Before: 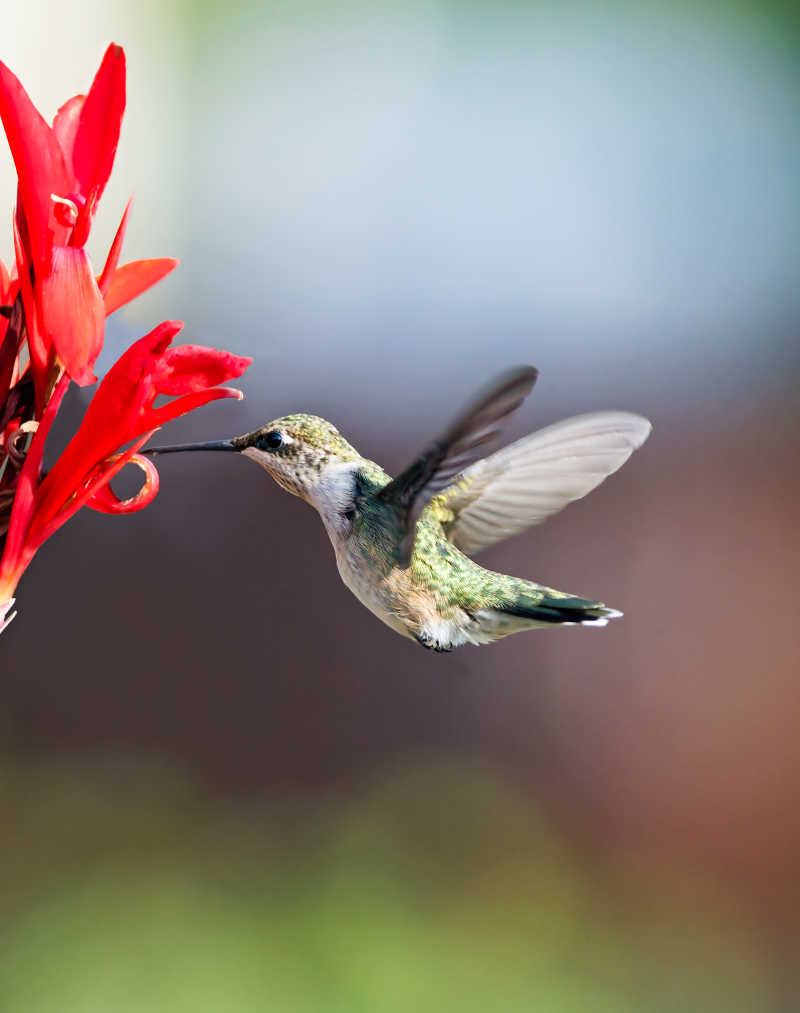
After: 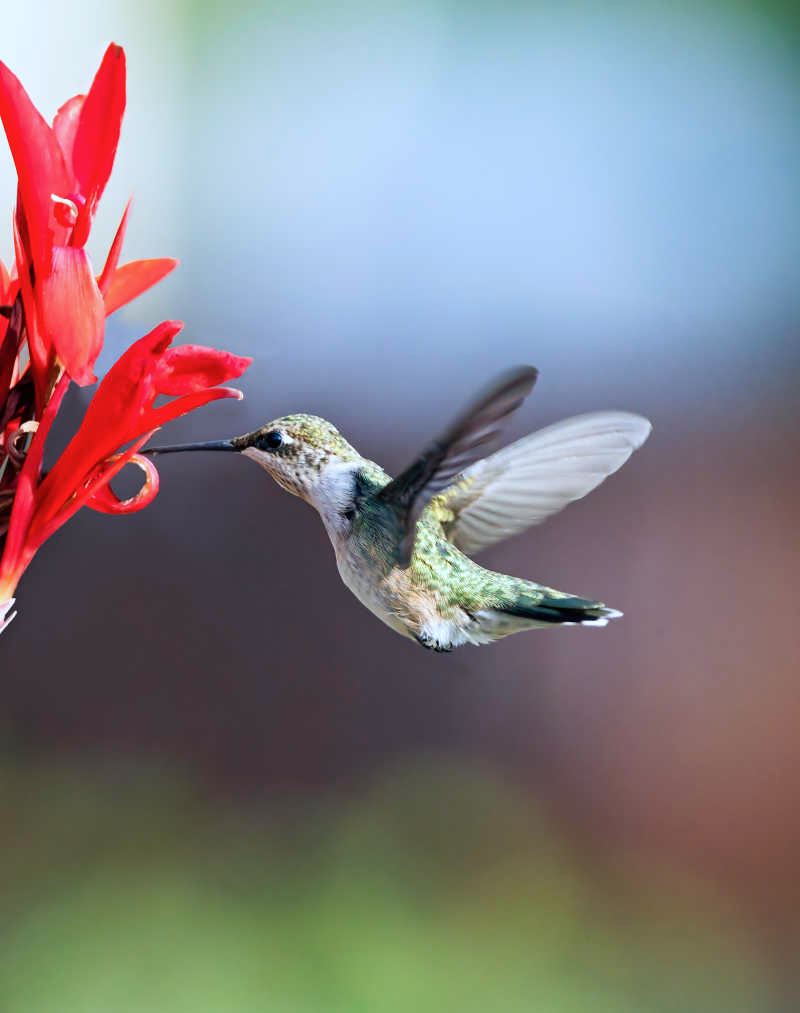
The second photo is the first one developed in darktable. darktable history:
color calibration: x 0.369, y 0.382, temperature 4319.84 K
